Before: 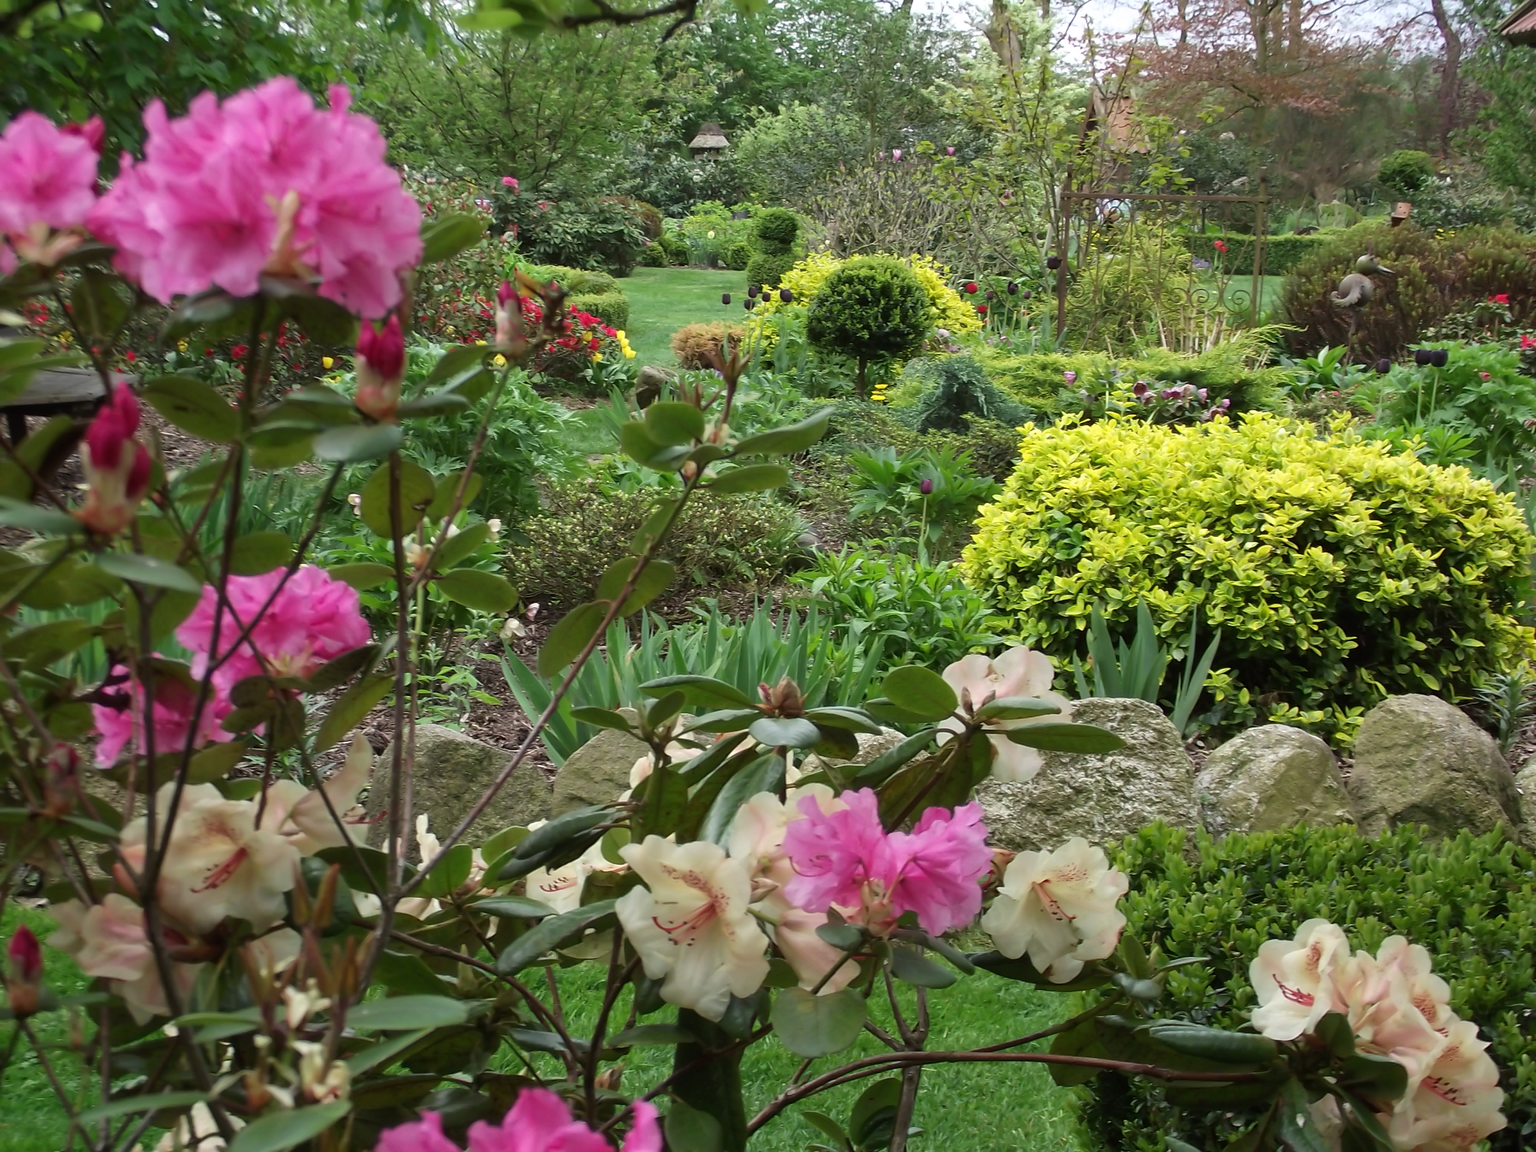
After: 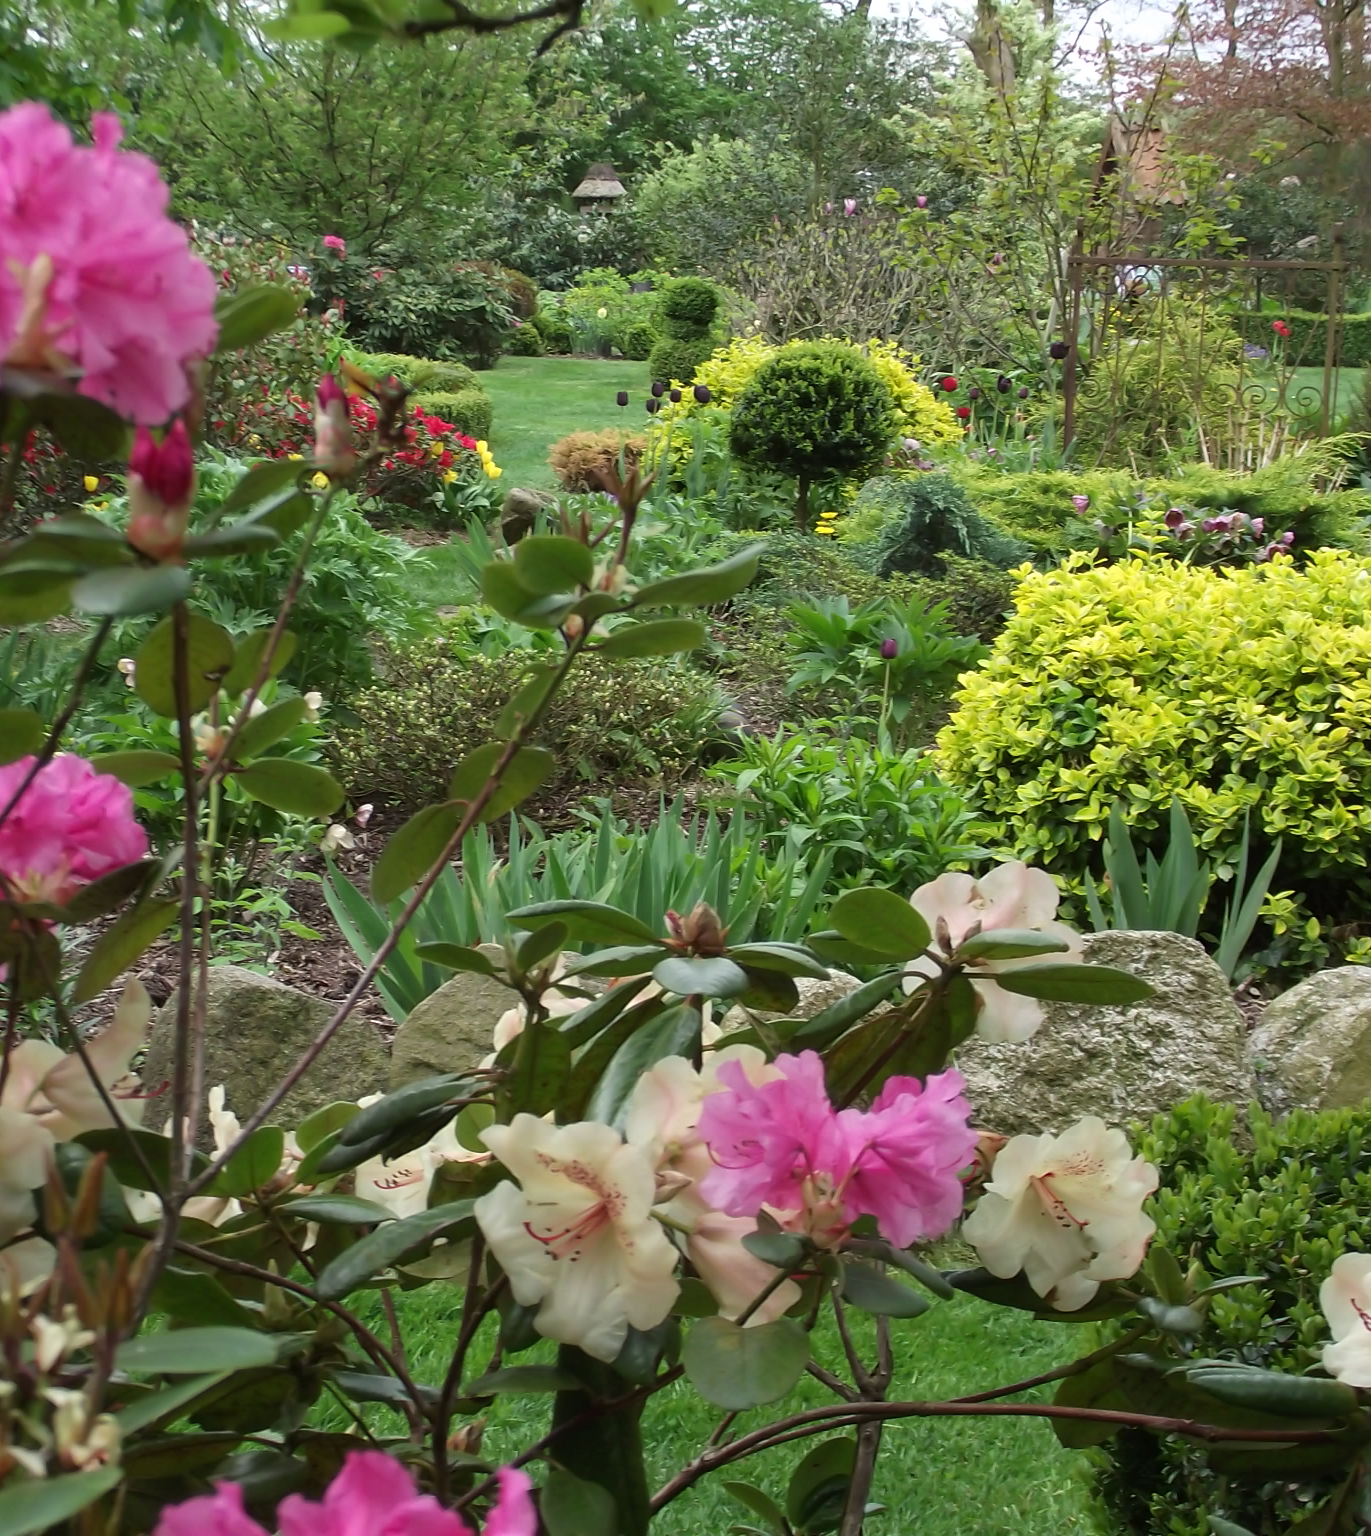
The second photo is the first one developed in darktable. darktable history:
crop: left 16.922%, right 16.132%
